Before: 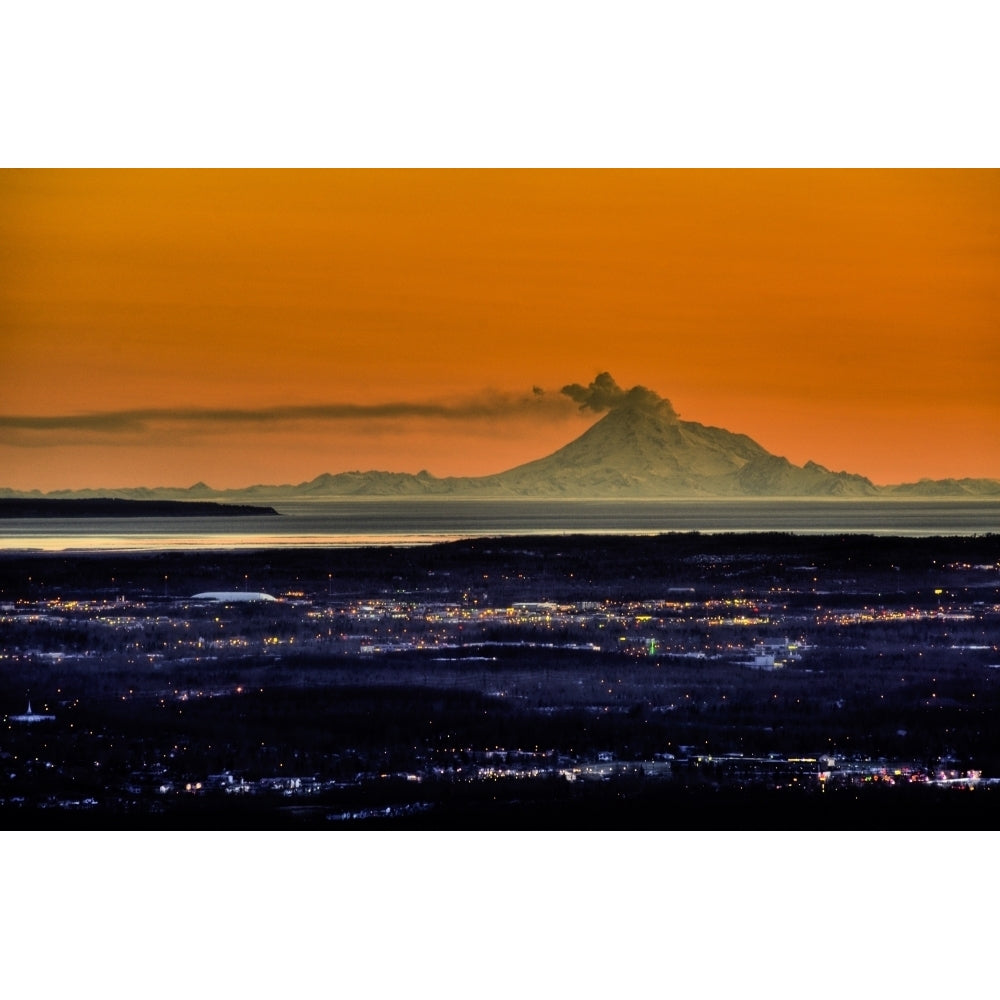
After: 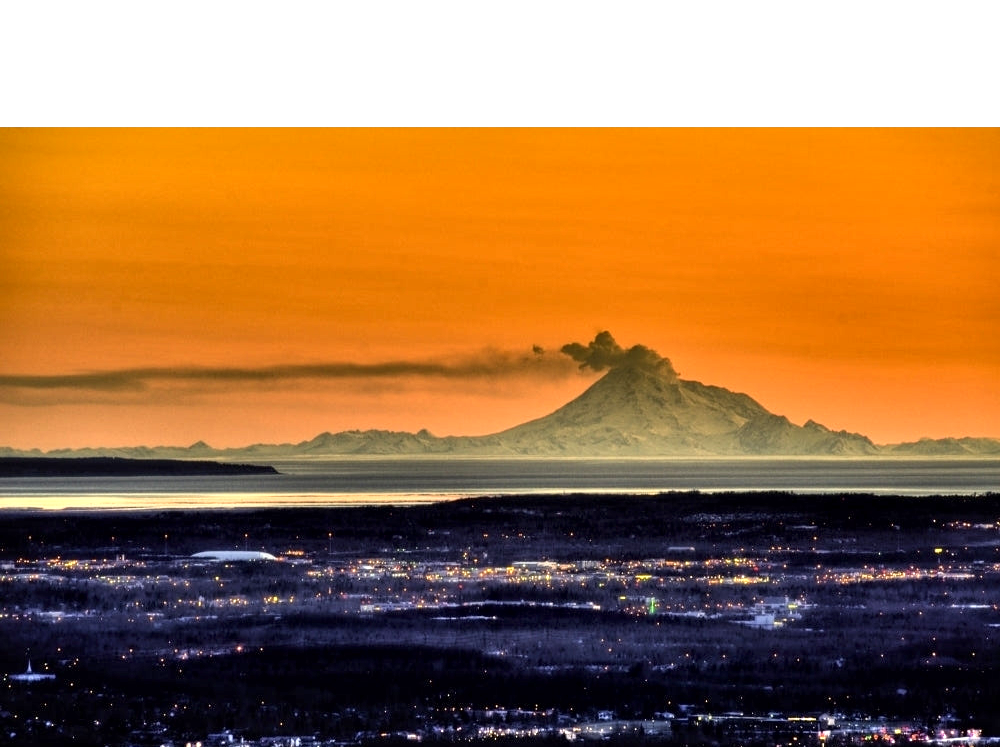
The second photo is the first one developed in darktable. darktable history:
exposure: exposure 0.664 EV, compensate highlight preservation false
crop: top 4.122%, bottom 21.156%
local contrast: mode bilateral grid, contrast 21, coarseness 51, detail 147%, midtone range 0.2
